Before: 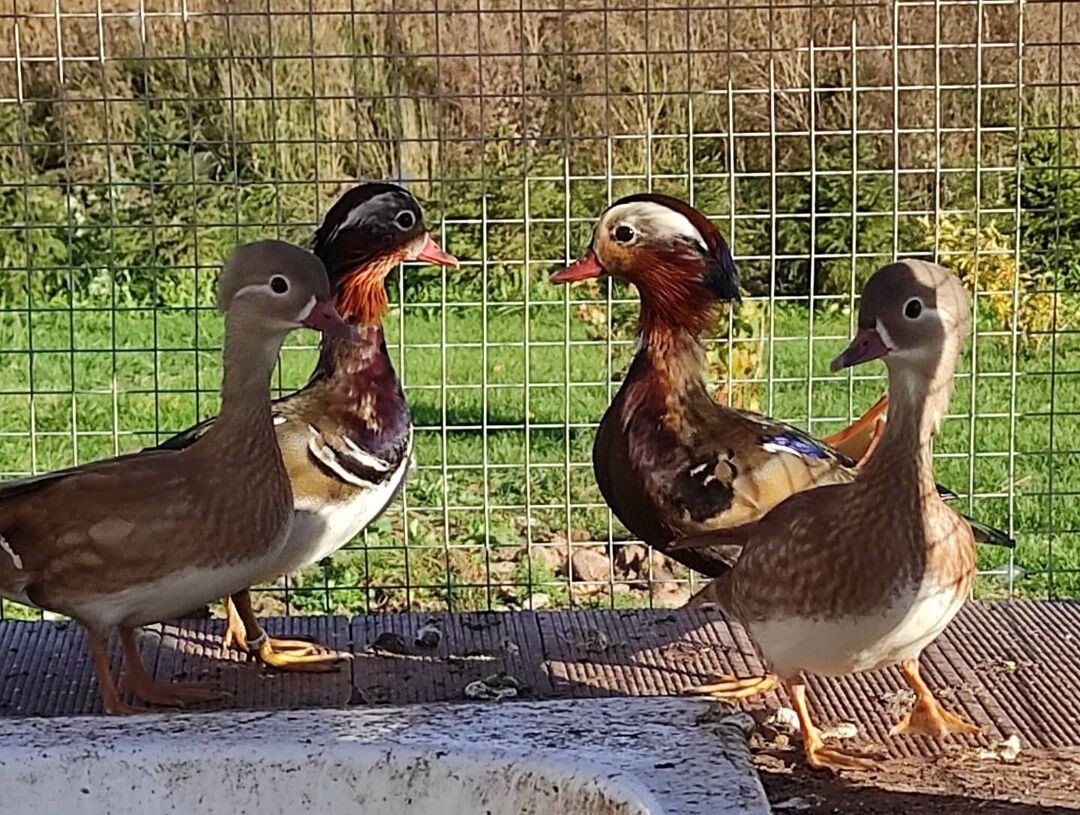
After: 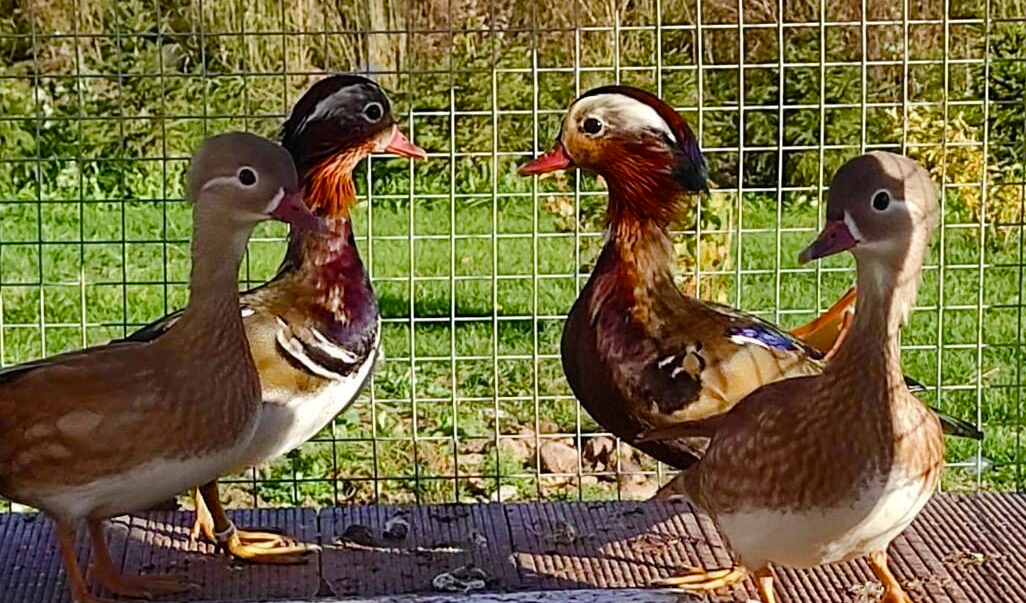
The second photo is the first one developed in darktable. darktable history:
crop and rotate: left 2.991%, top 13.302%, right 1.981%, bottom 12.636%
color balance rgb: perceptual saturation grading › global saturation 20%, perceptual saturation grading › highlights -25%, perceptual saturation grading › shadows 50%
